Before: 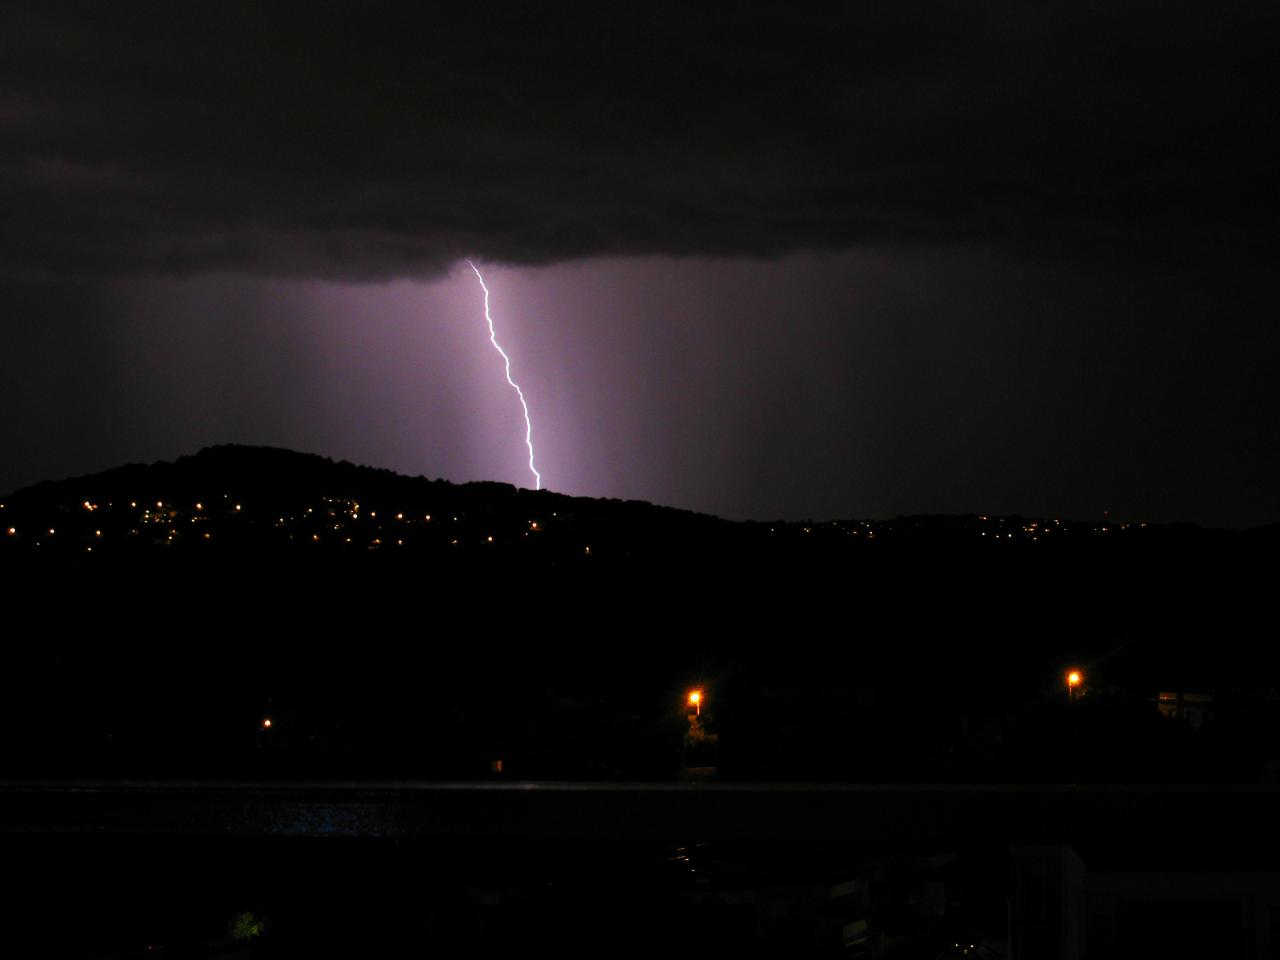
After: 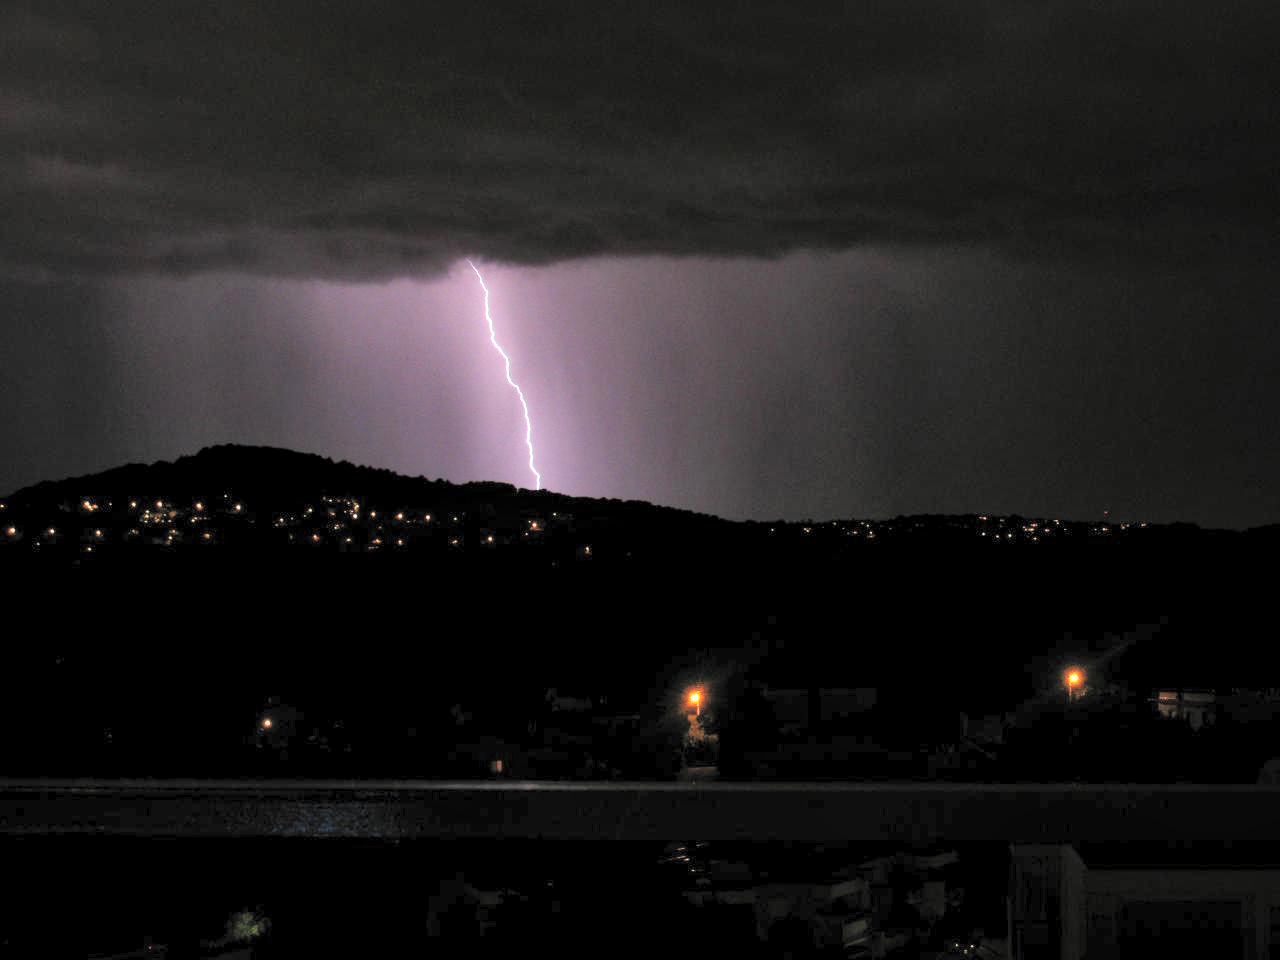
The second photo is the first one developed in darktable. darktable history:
contrast brightness saturation: brightness 0.282
local contrast: mode bilateral grid, contrast 51, coarseness 51, detail 150%, midtone range 0.2
